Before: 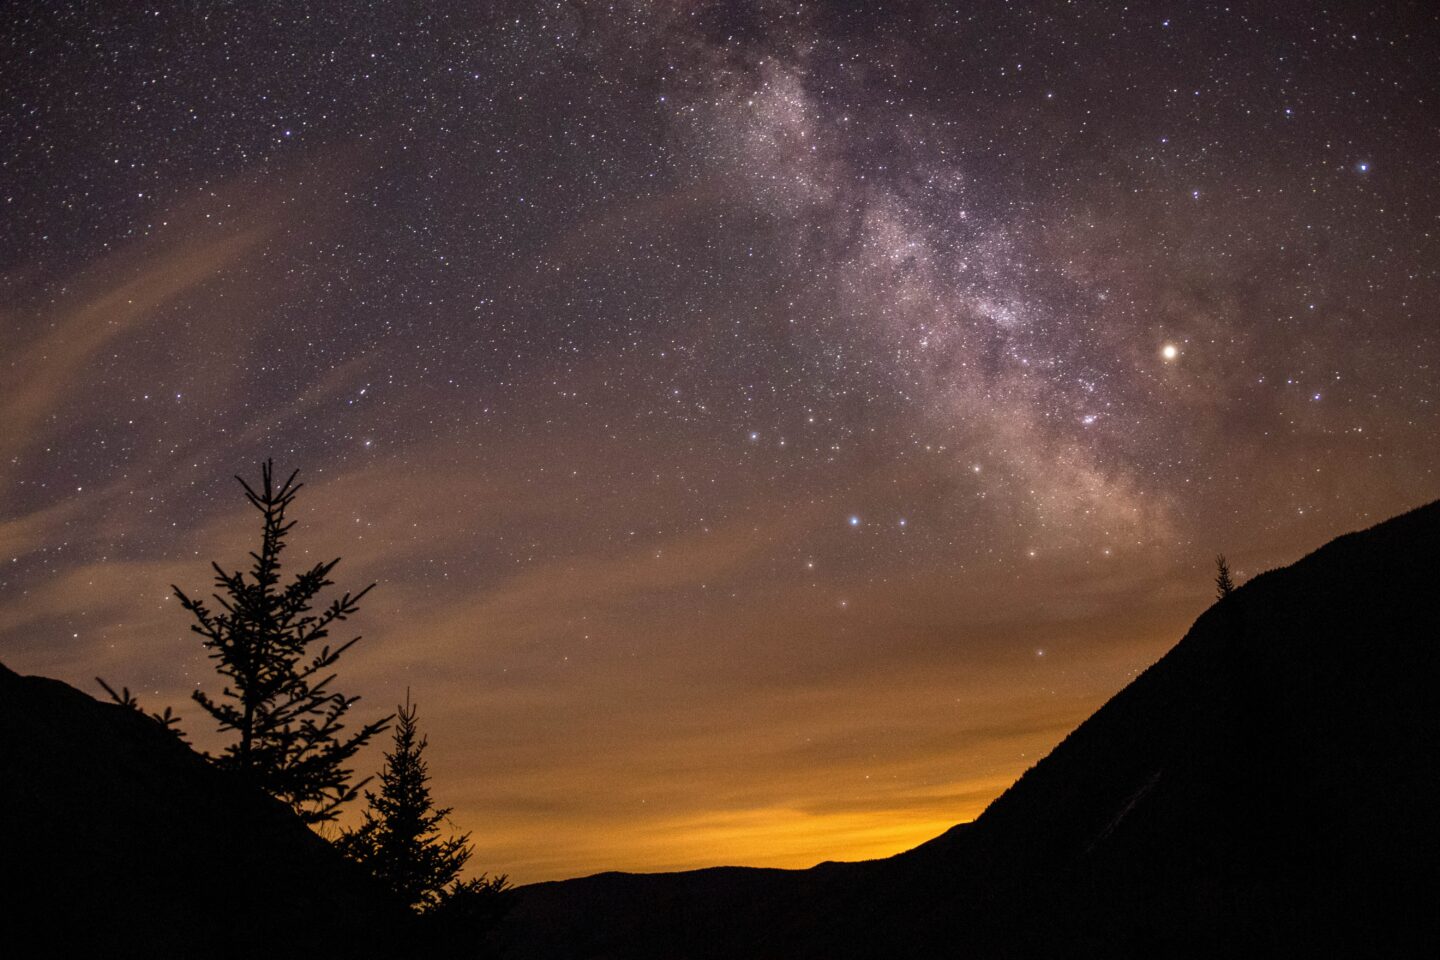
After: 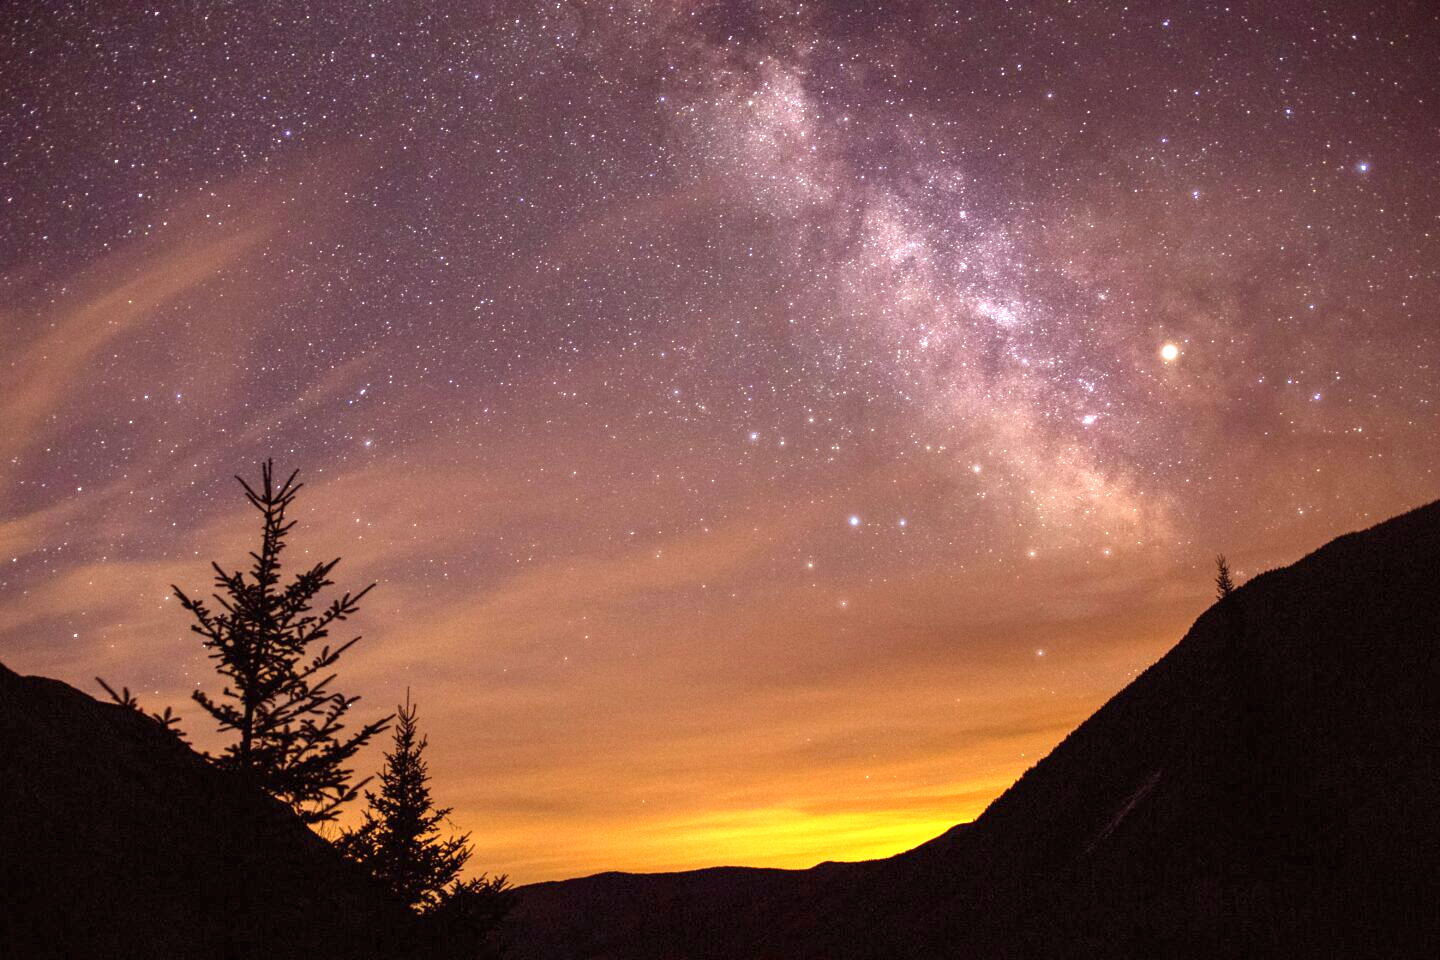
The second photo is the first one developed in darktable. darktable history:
exposure: black level correction 0, exposure 1.173 EV, compensate exposure bias true, compensate highlight preservation false
rgb levels: mode RGB, independent channels, levels [[0, 0.474, 1], [0, 0.5, 1], [0, 0.5, 1]]
